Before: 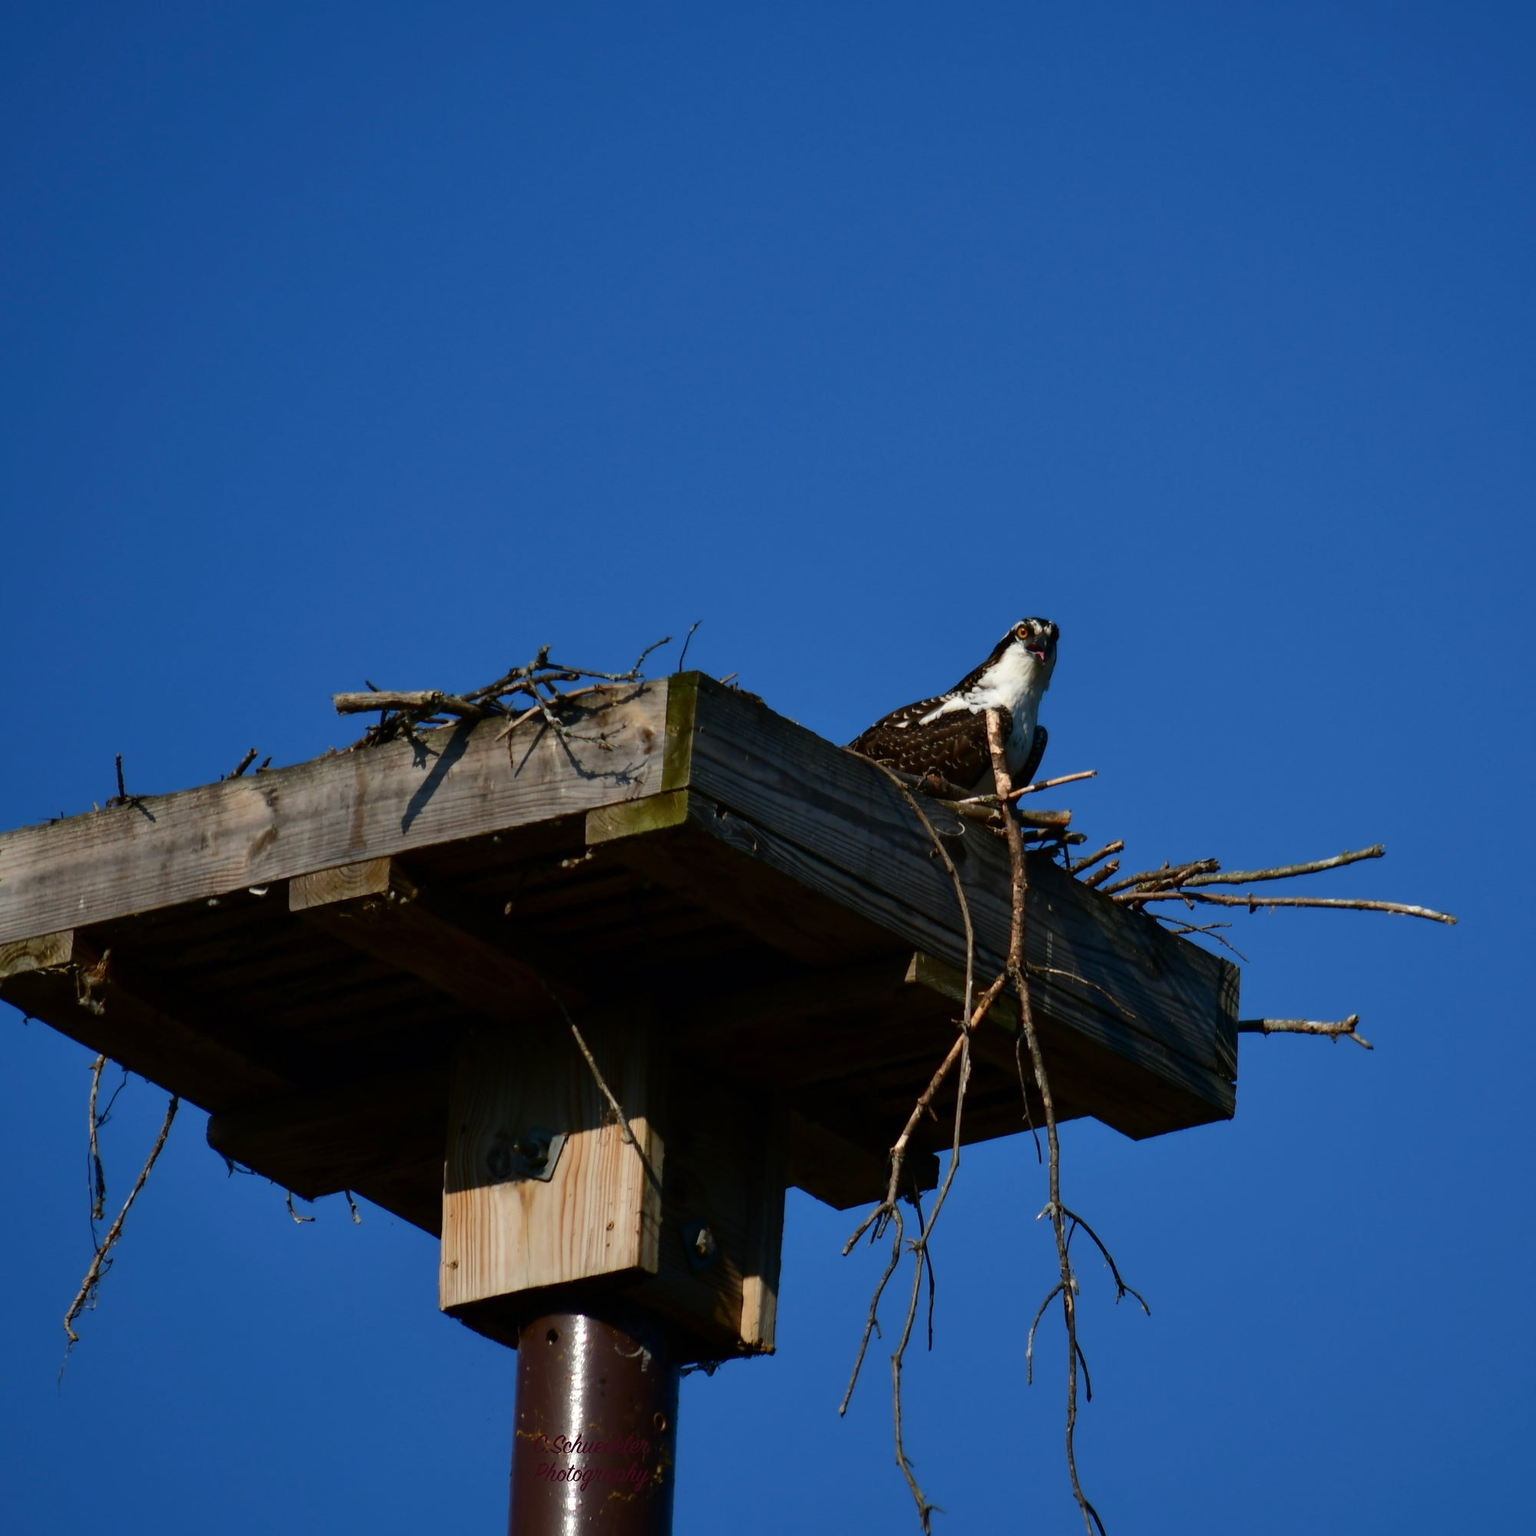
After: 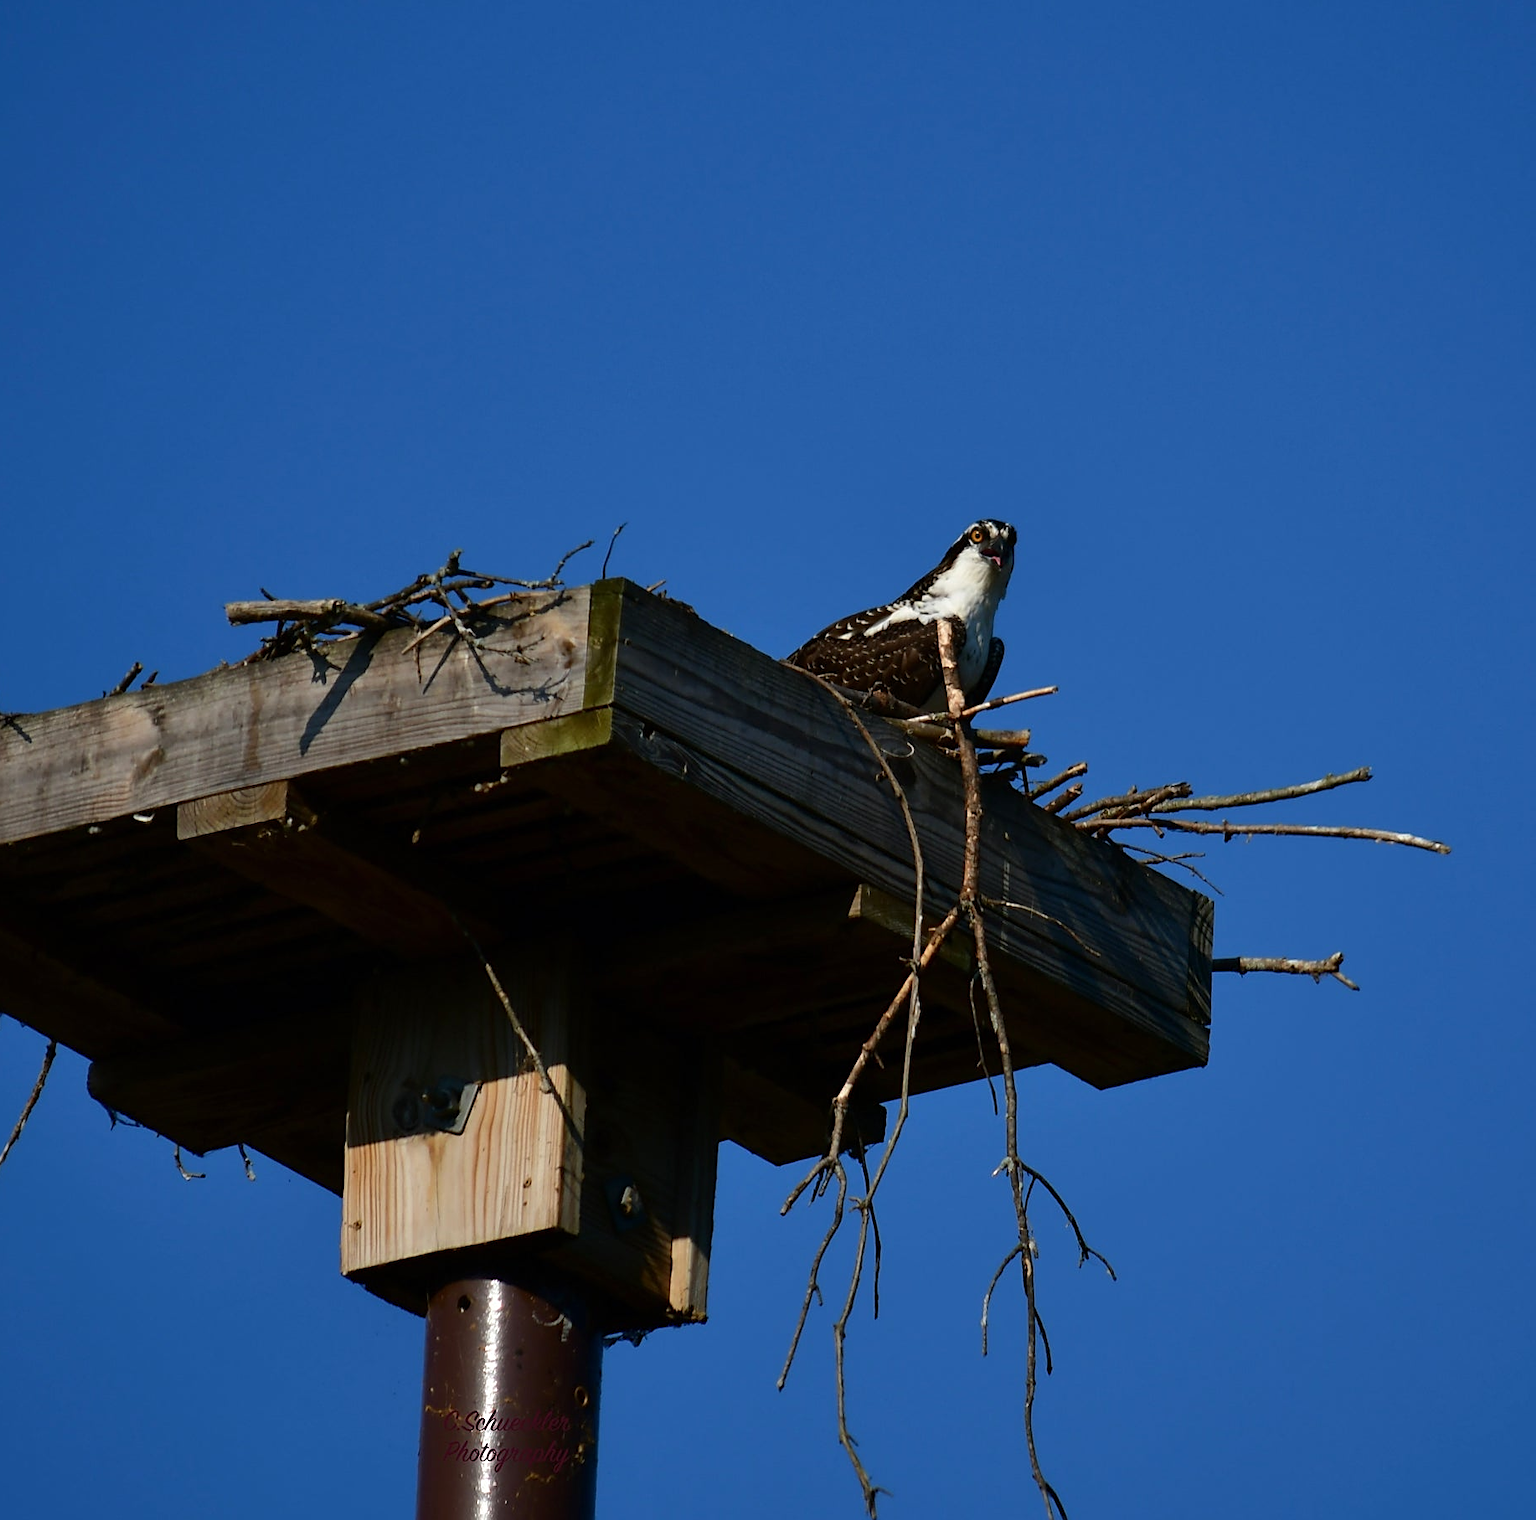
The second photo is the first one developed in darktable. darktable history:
crop and rotate: left 8.262%, top 9.226%
sharpen: on, module defaults
